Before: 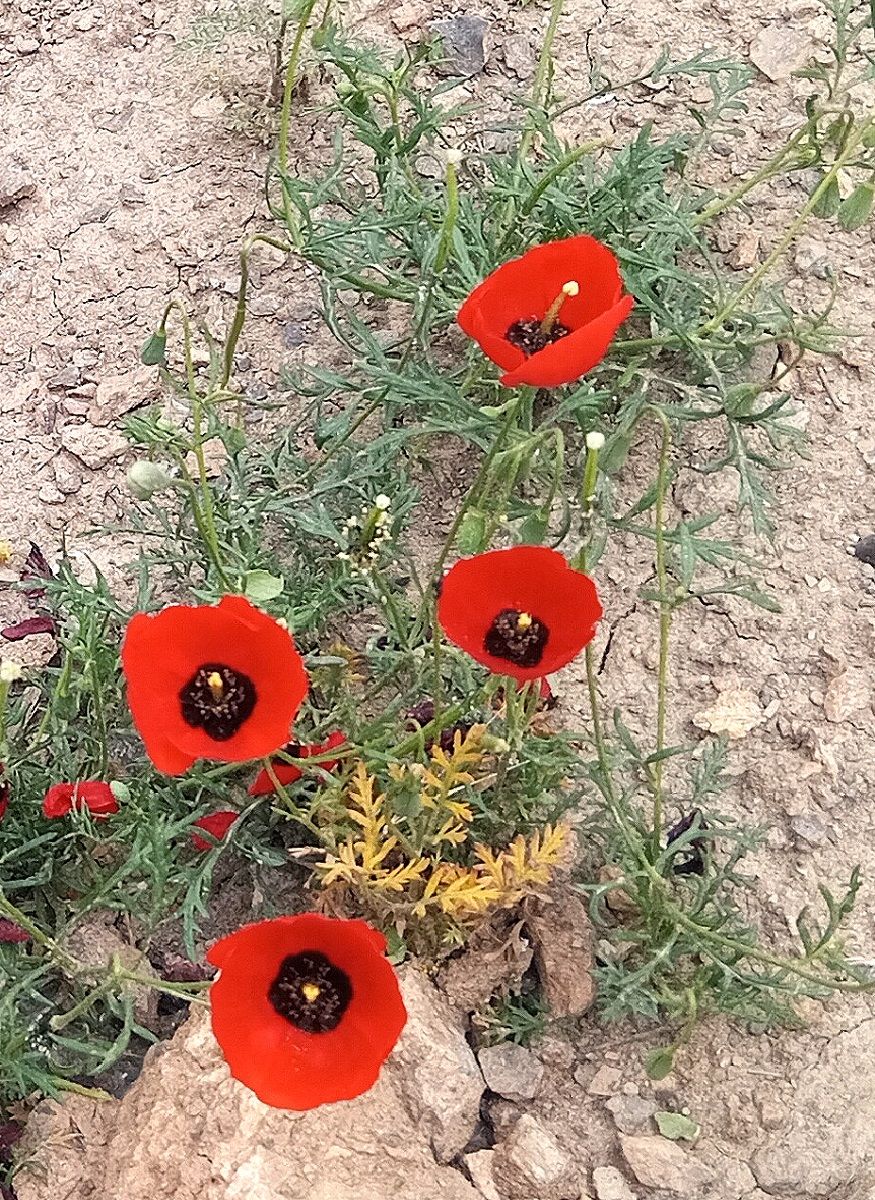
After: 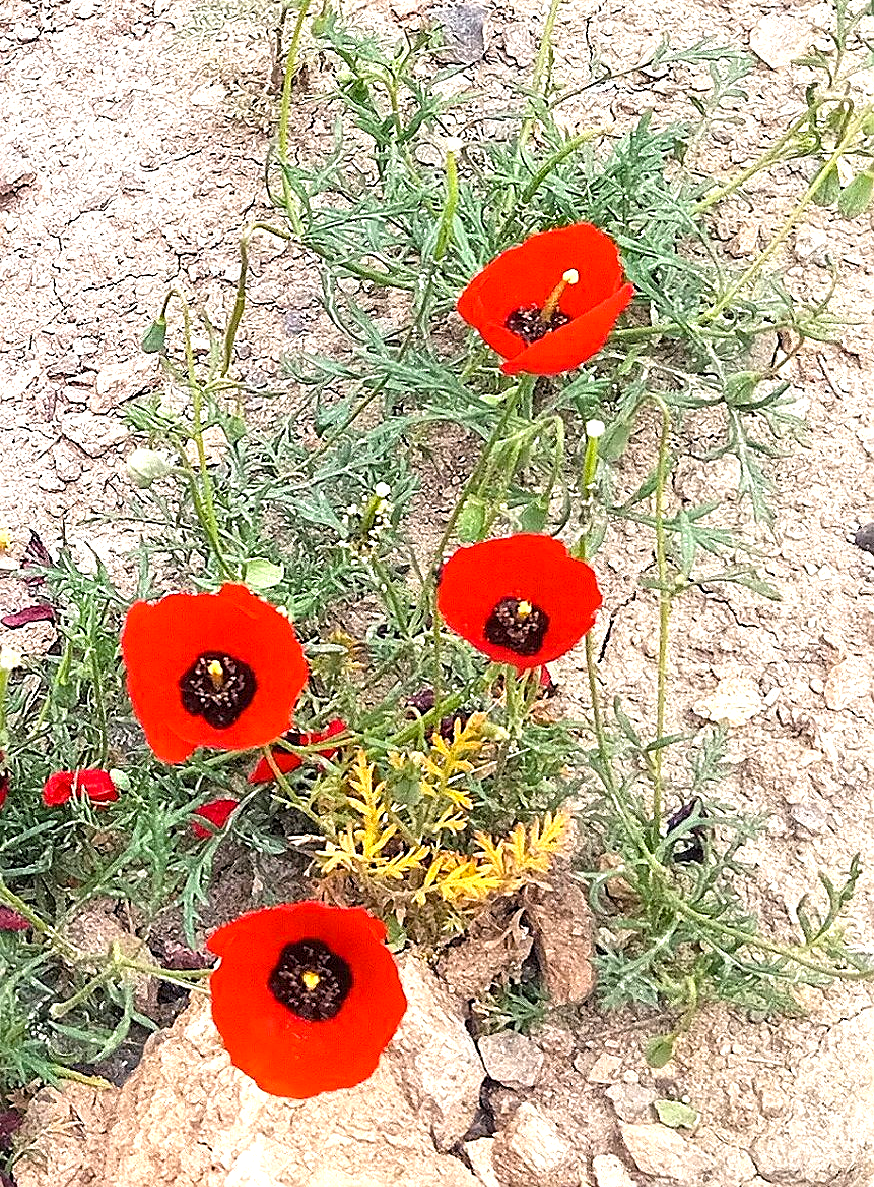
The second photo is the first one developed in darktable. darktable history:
crop: top 1.049%, right 0.001%
color balance rgb: perceptual saturation grading › global saturation 20%, global vibrance 10%
sharpen: on, module defaults
exposure: exposure 0.74 EV, compensate highlight preservation false
